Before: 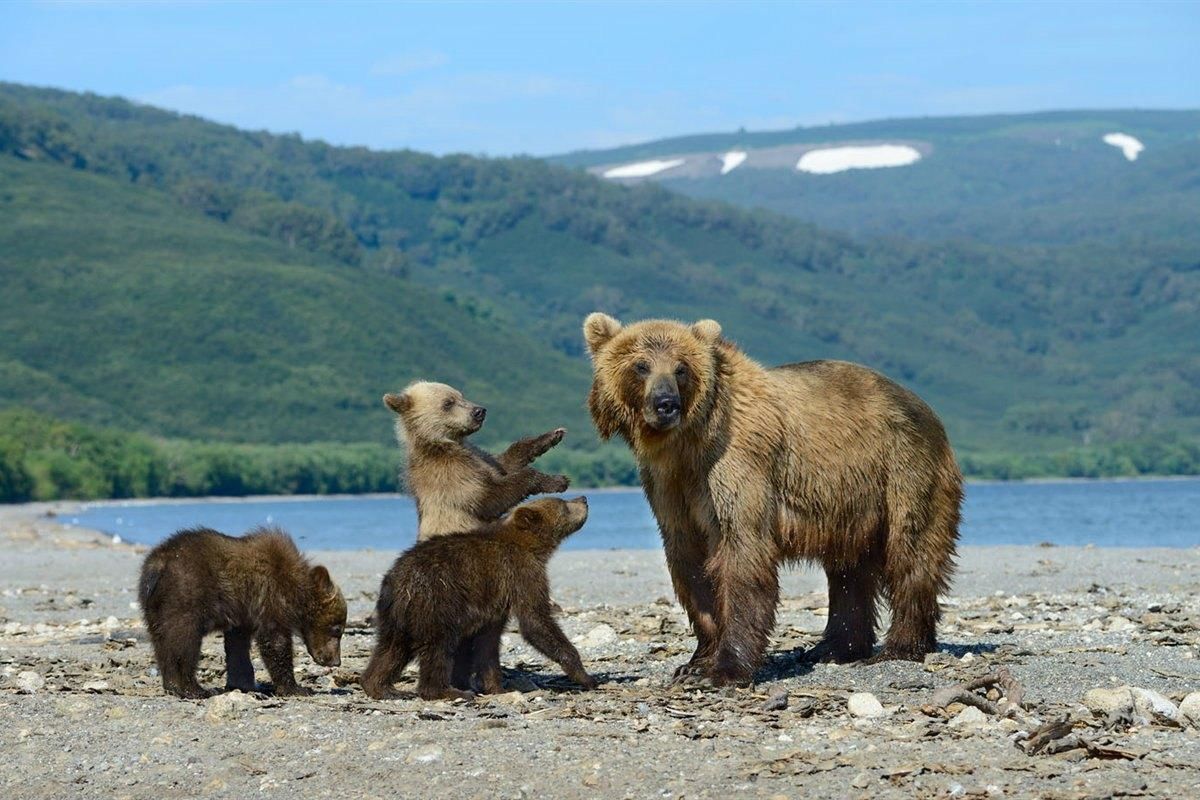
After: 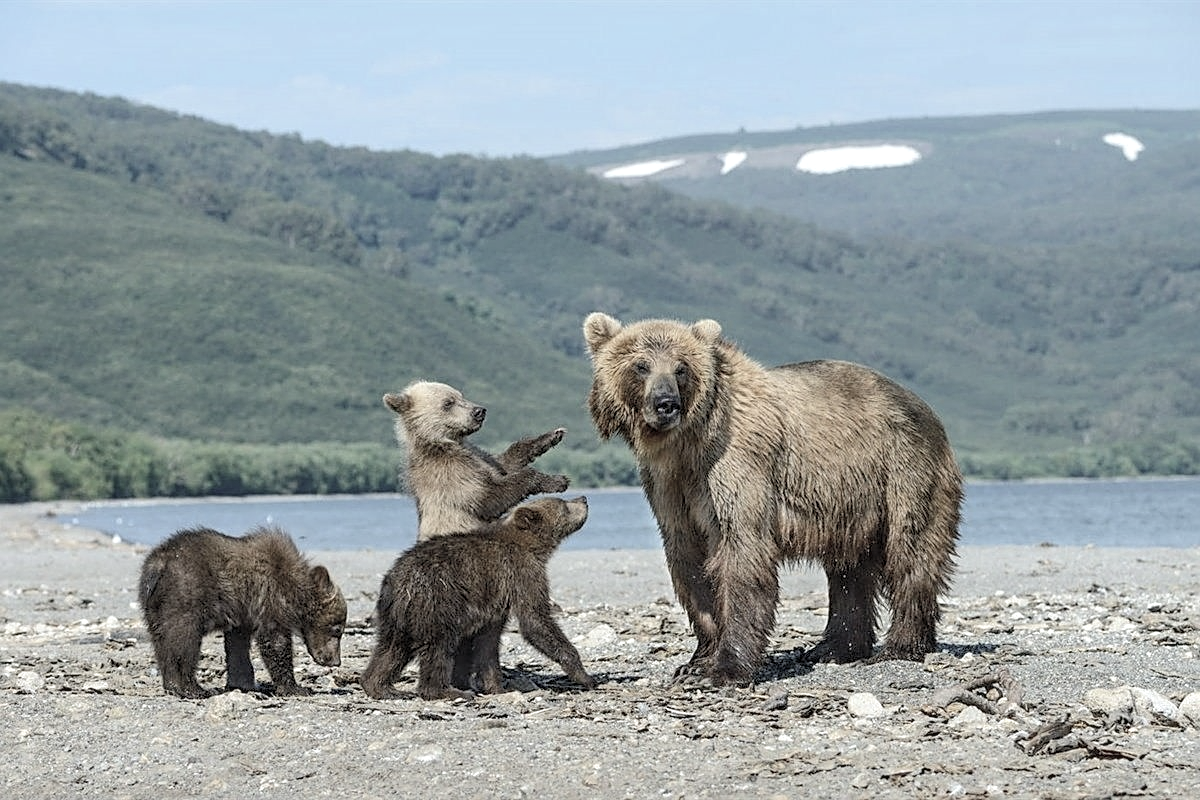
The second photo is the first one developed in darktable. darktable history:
contrast brightness saturation: brightness 0.185, saturation -0.505
sharpen: on, module defaults
local contrast: on, module defaults
